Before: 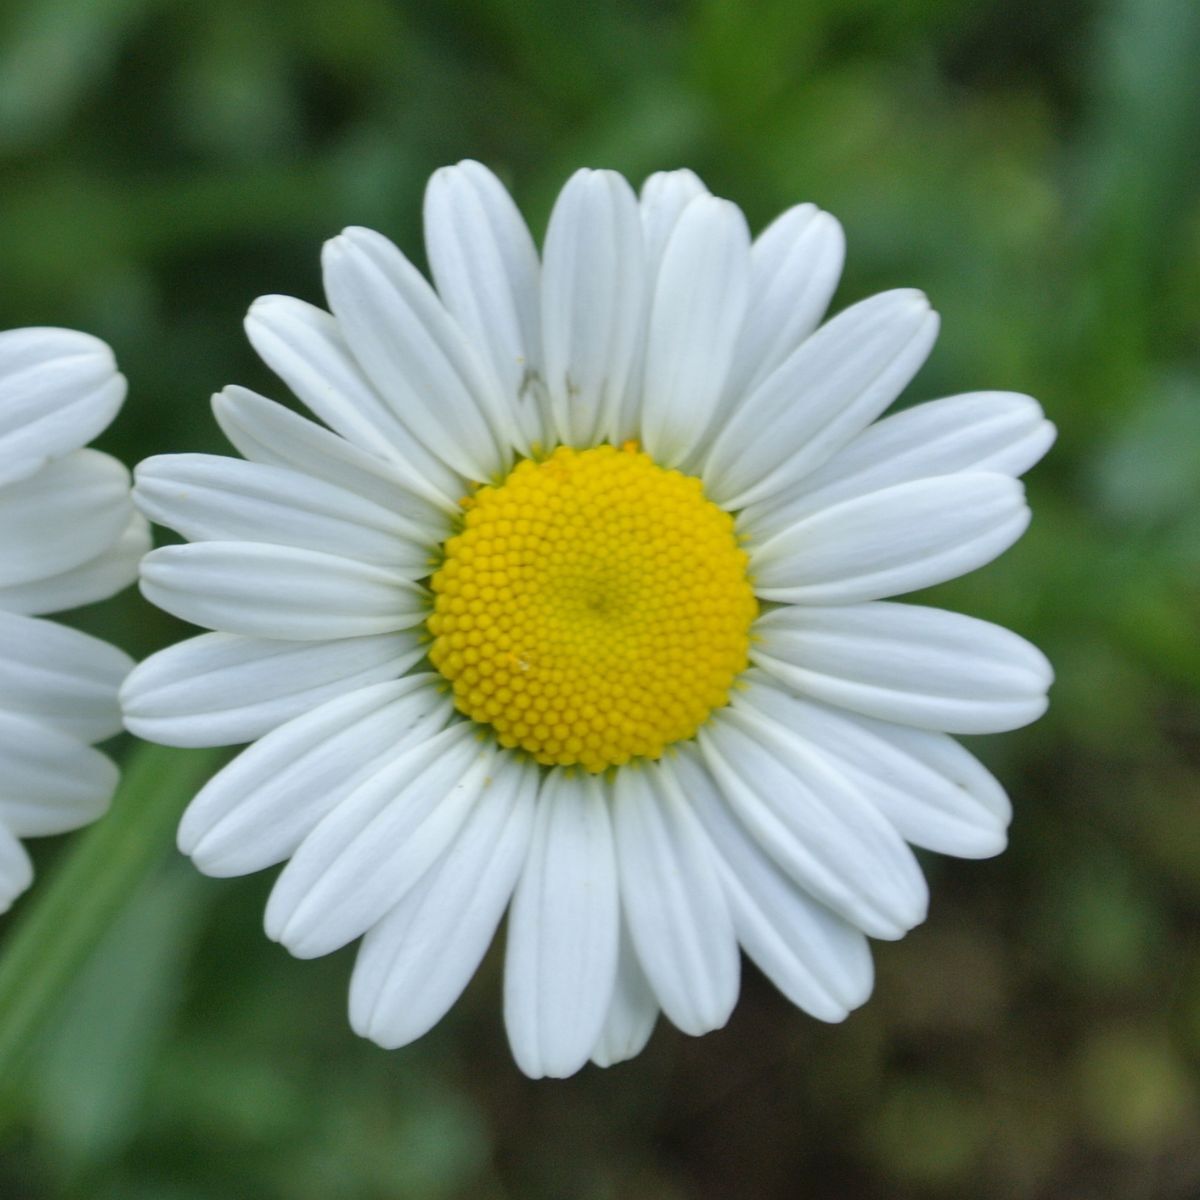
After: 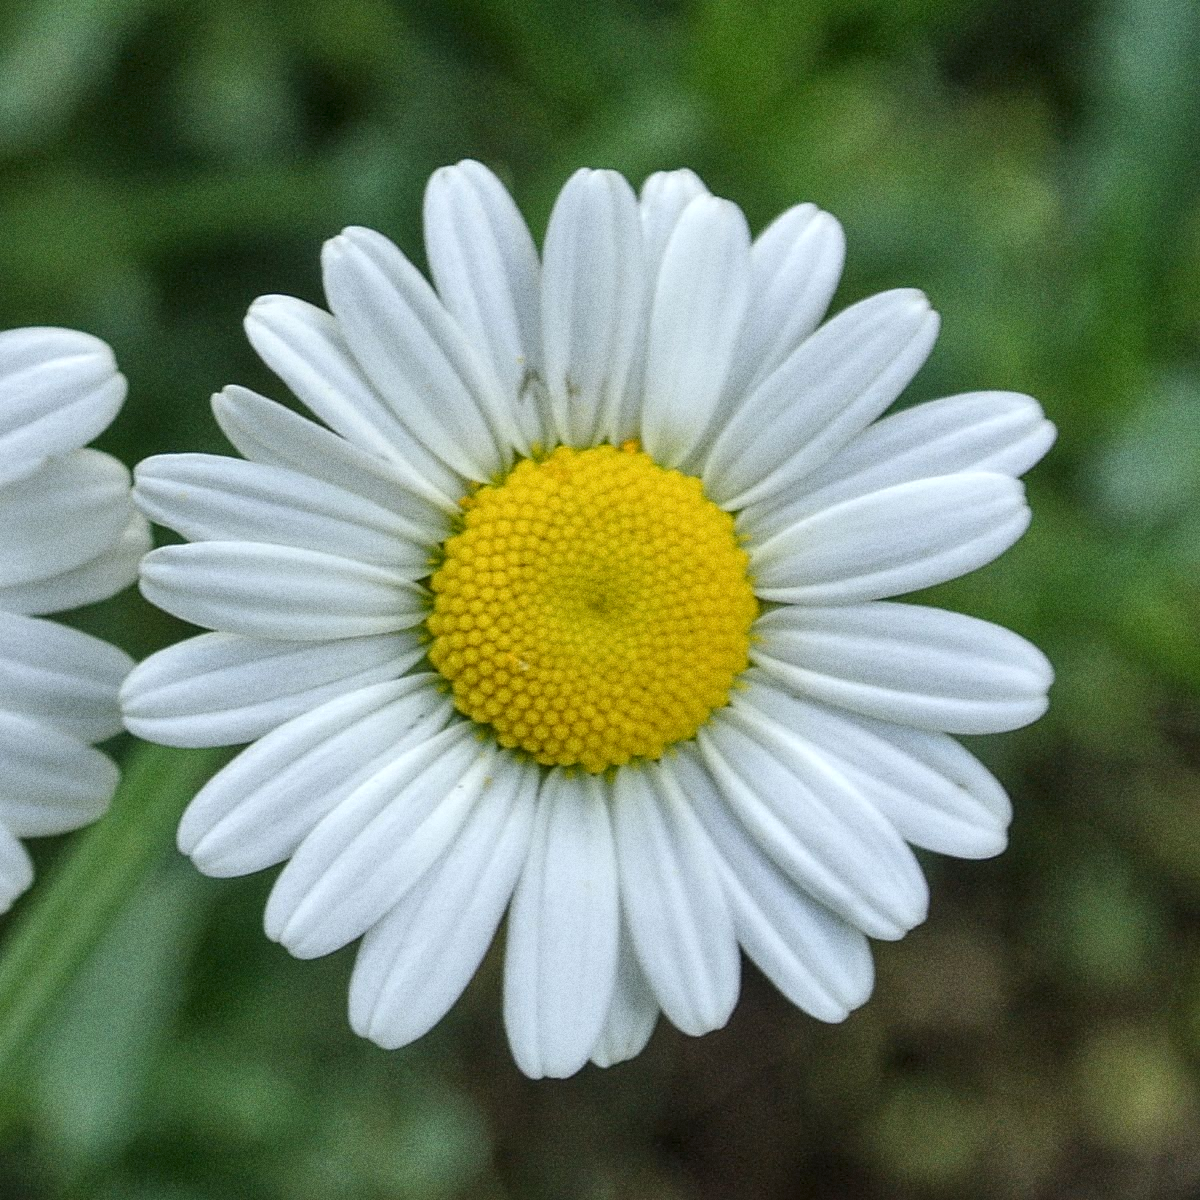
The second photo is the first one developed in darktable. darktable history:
local contrast: highlights 99%, shadows 86%, detail 160%, midtone range 0.2
sharpen: on, module defaults
grain: coarseness 9.61 ISO, strength 35.62%
